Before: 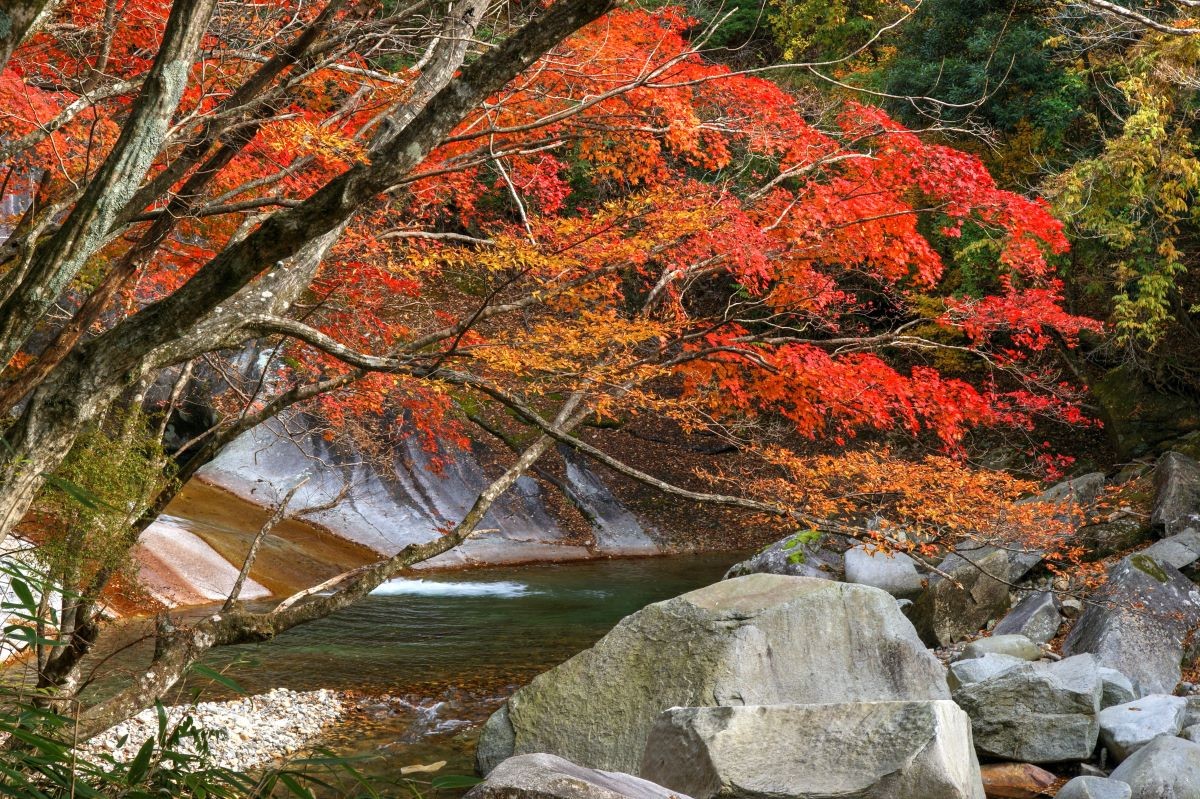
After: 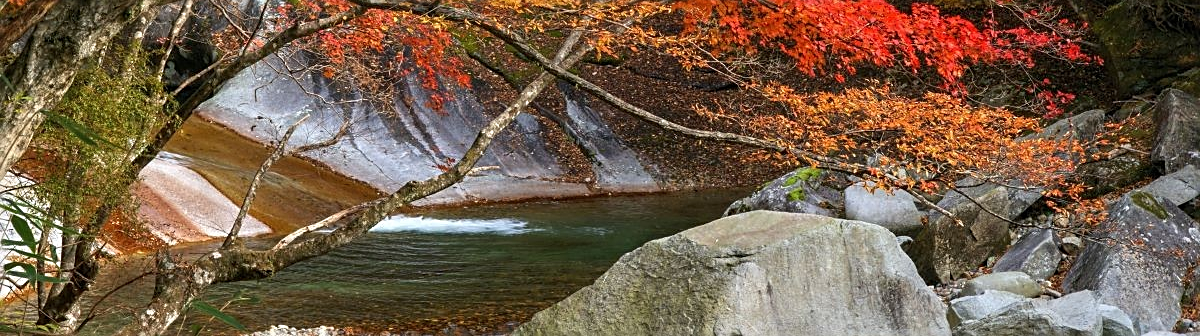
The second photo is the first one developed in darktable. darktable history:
crop: top 45.551%, bottom 12.262%
sharpen: on, module defaults
